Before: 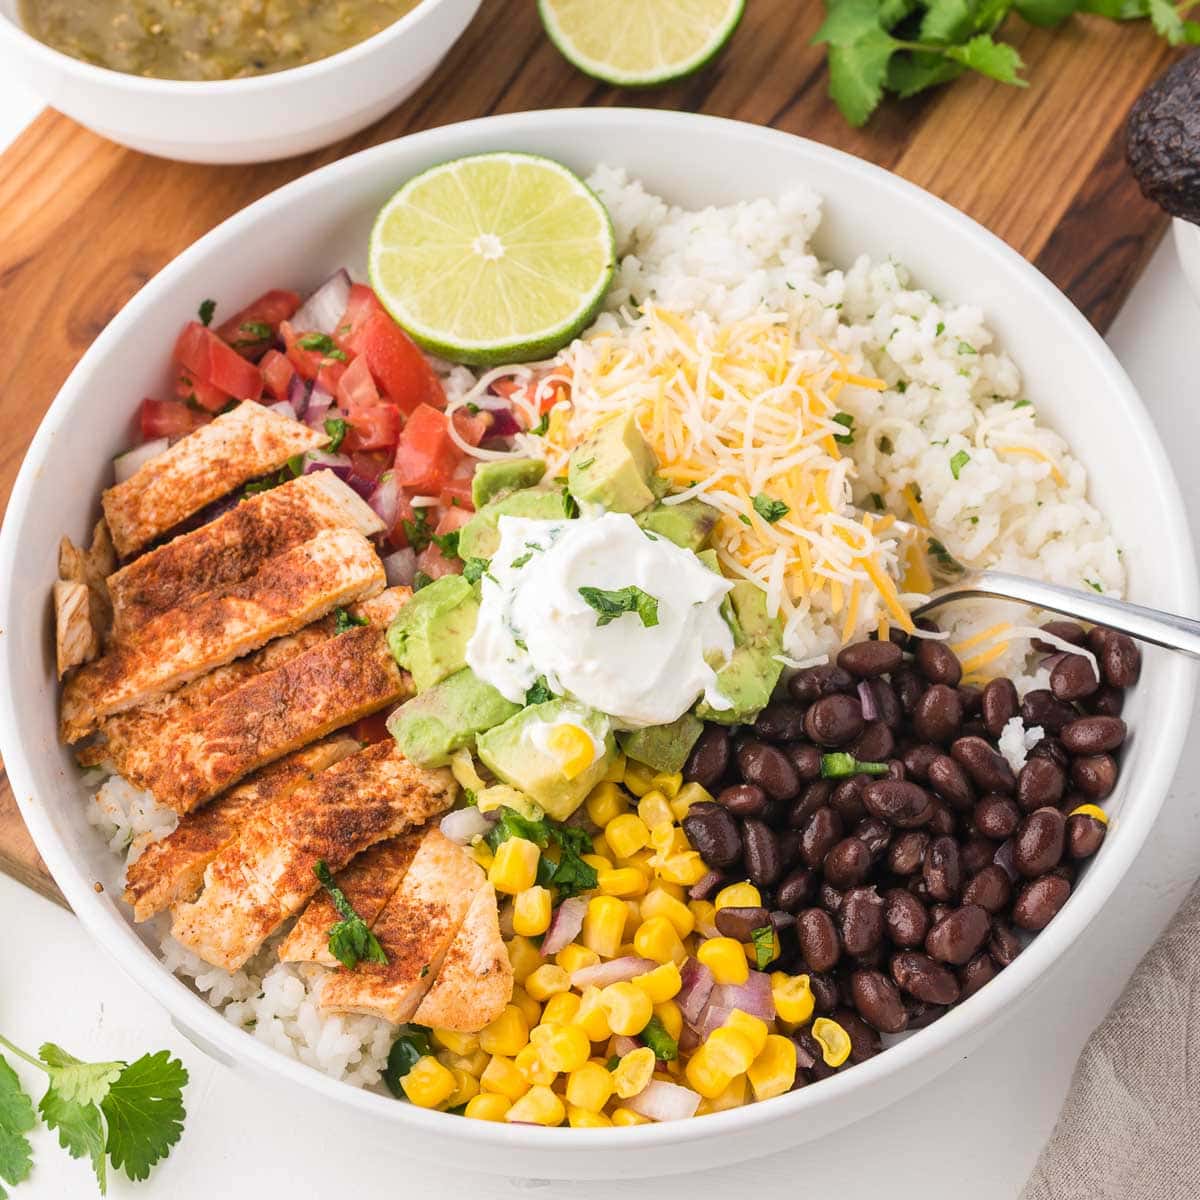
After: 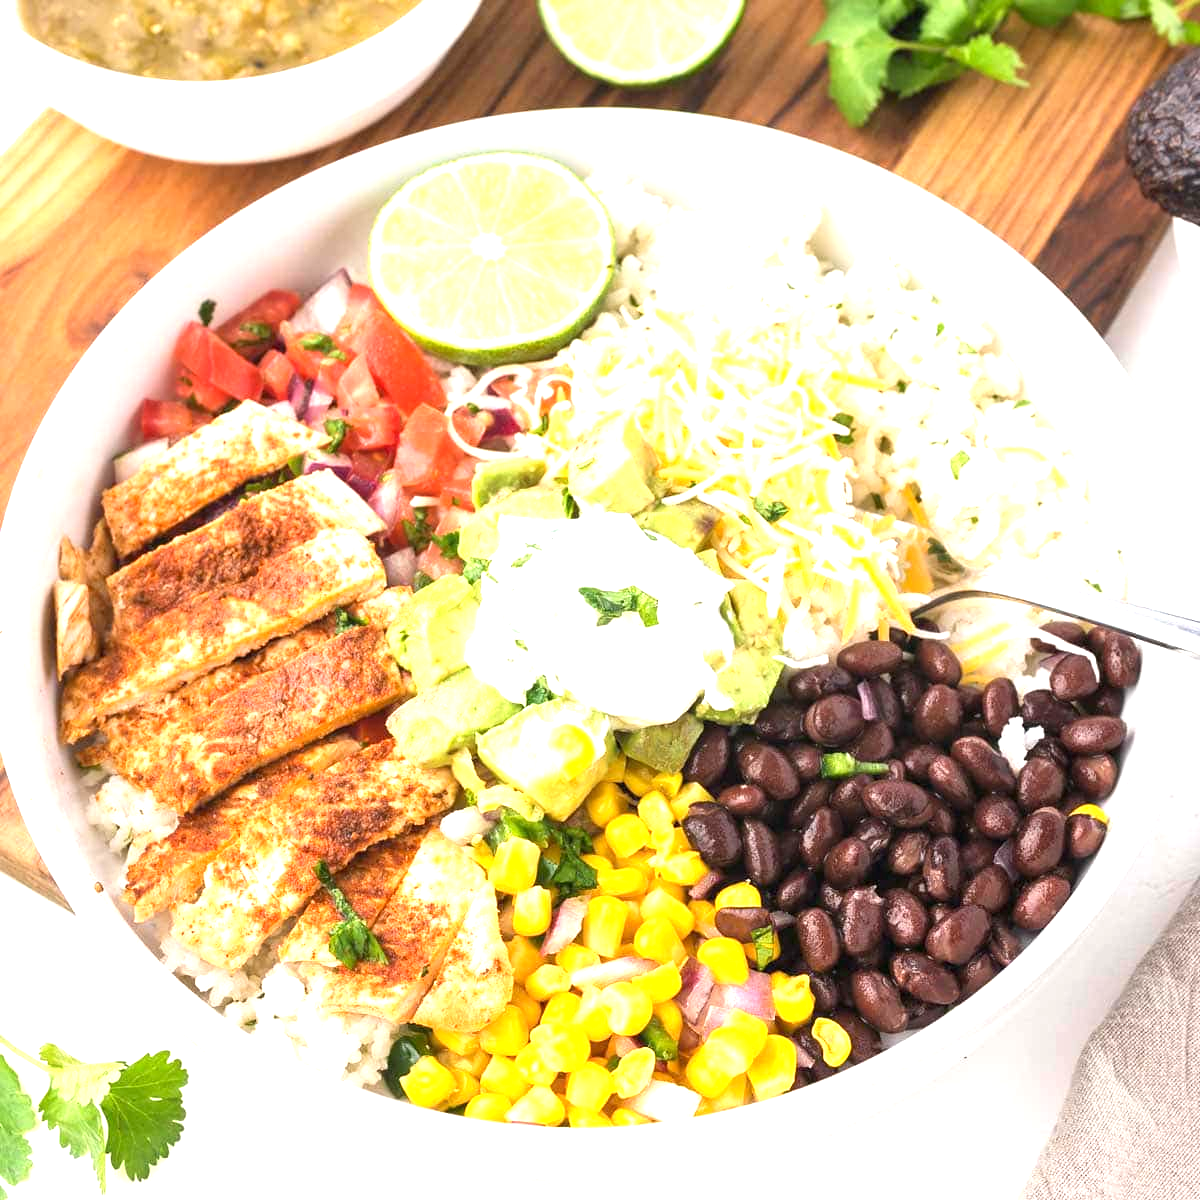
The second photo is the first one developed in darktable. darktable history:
exposure: black level correction 0.001, exposure 1.13 EV, compensate highlight preservation false
